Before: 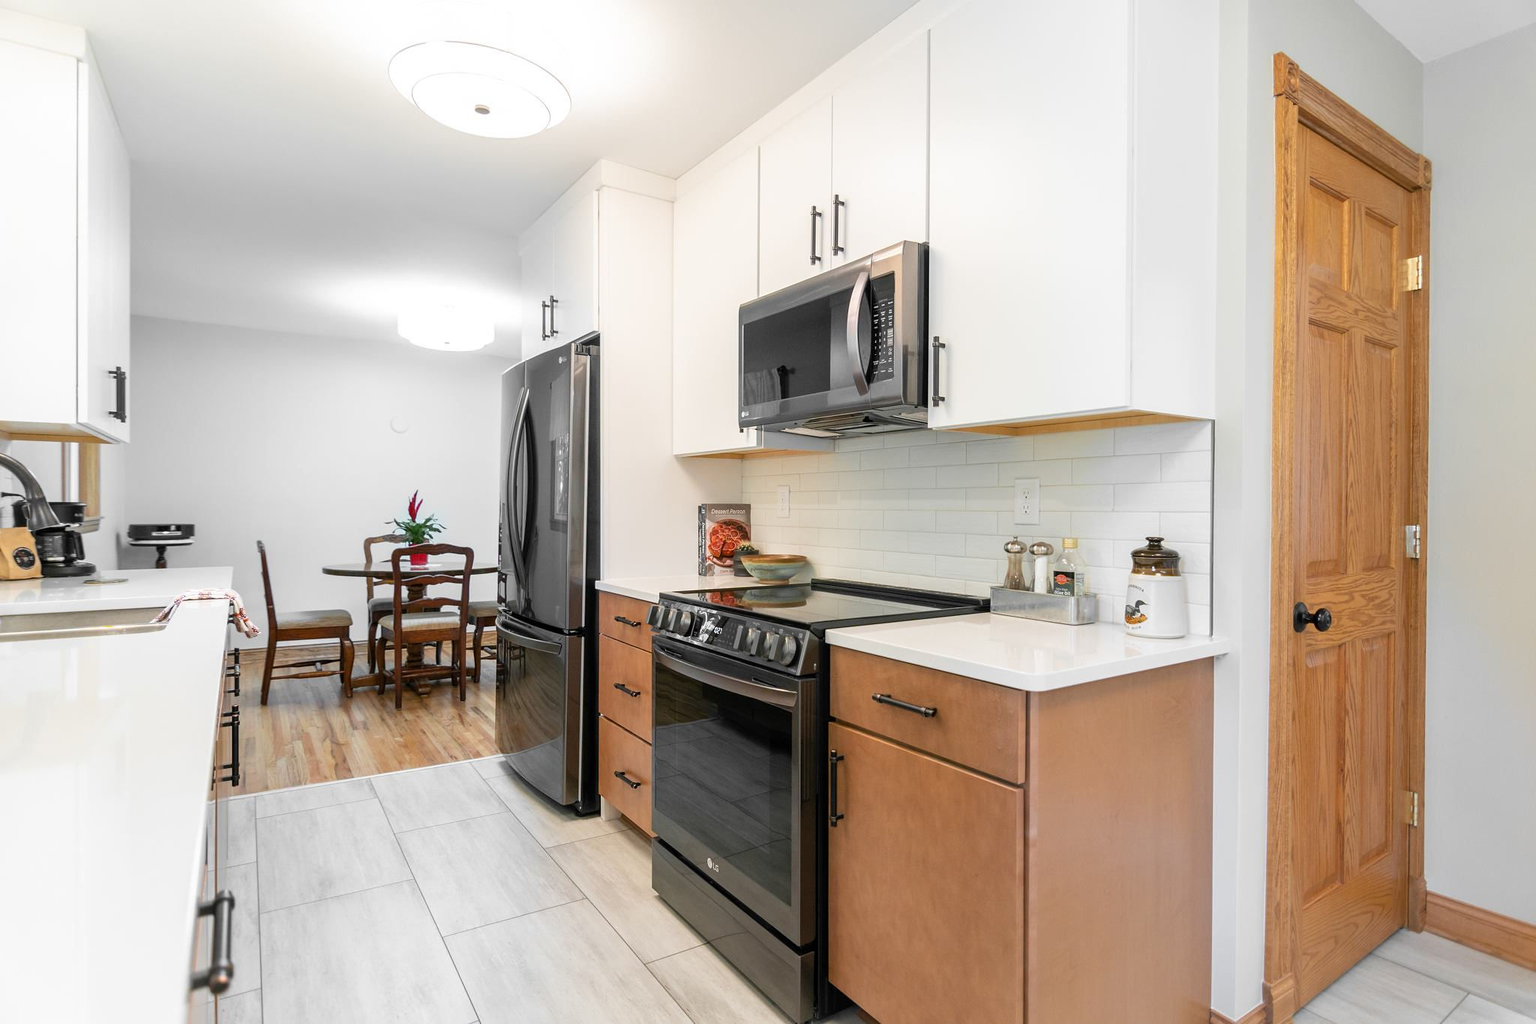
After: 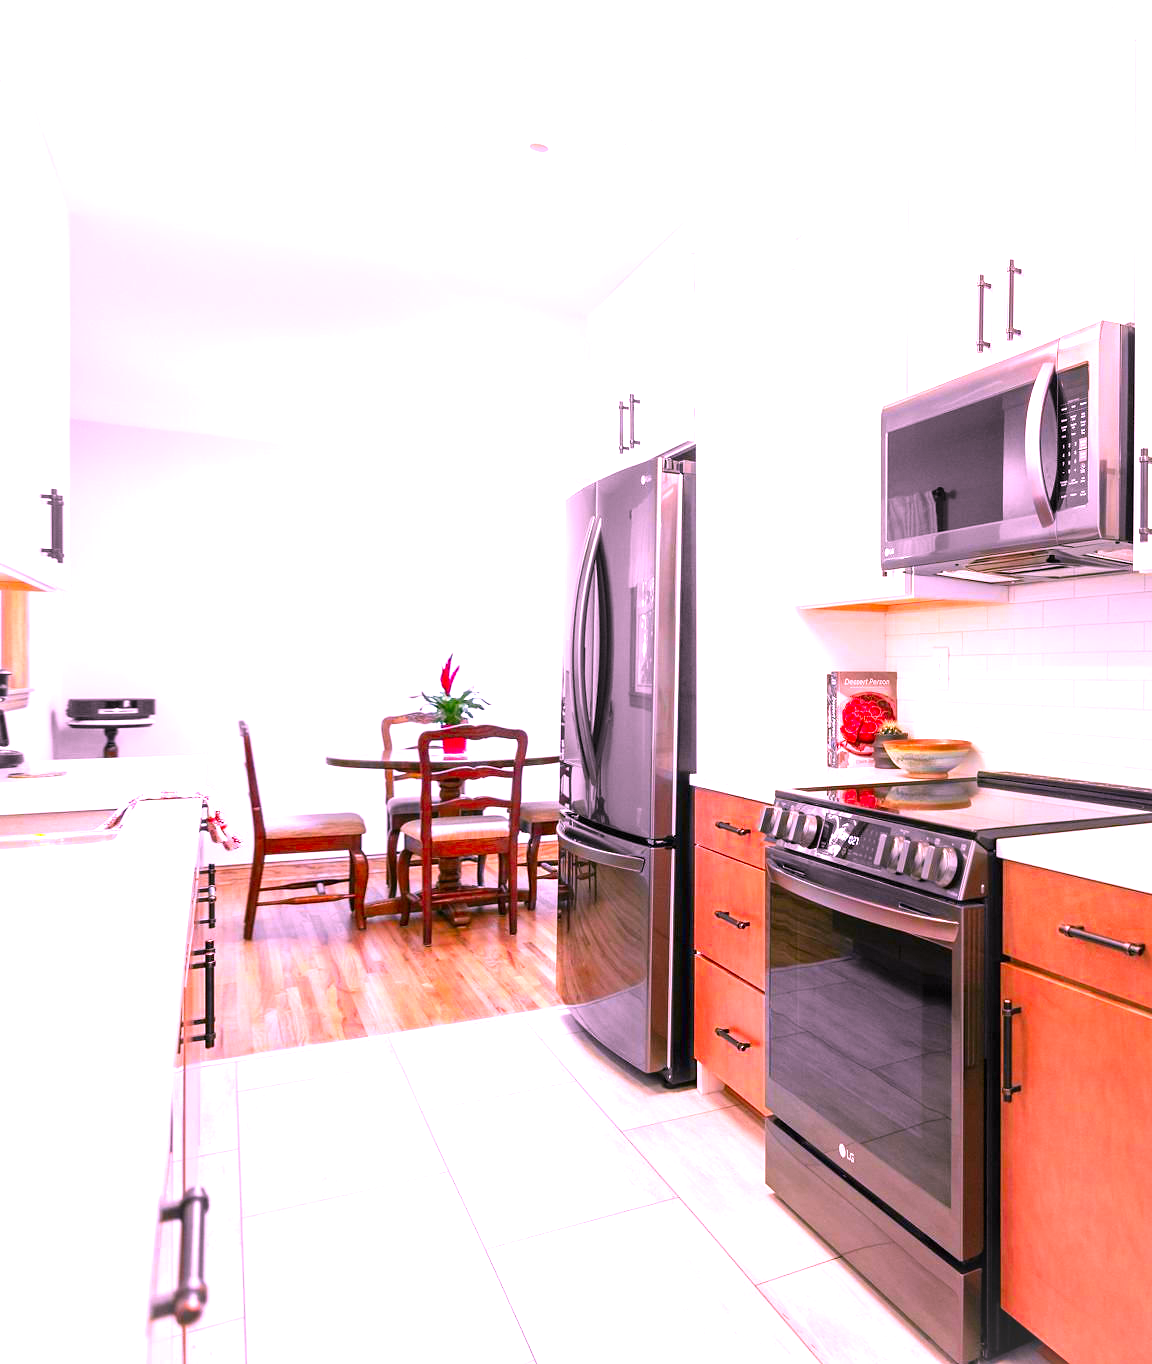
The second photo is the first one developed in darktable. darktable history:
crop: left 5.114%, right 38.589%
exposure: black level correction 0, exposure 1.2 EV, compensate highlight preservation false
color correction: highlights a* 19.5, highlights b* -11.53, saturation 1.69
vignetting: fall-off start 100%, brightness 0.05, saturation 0
